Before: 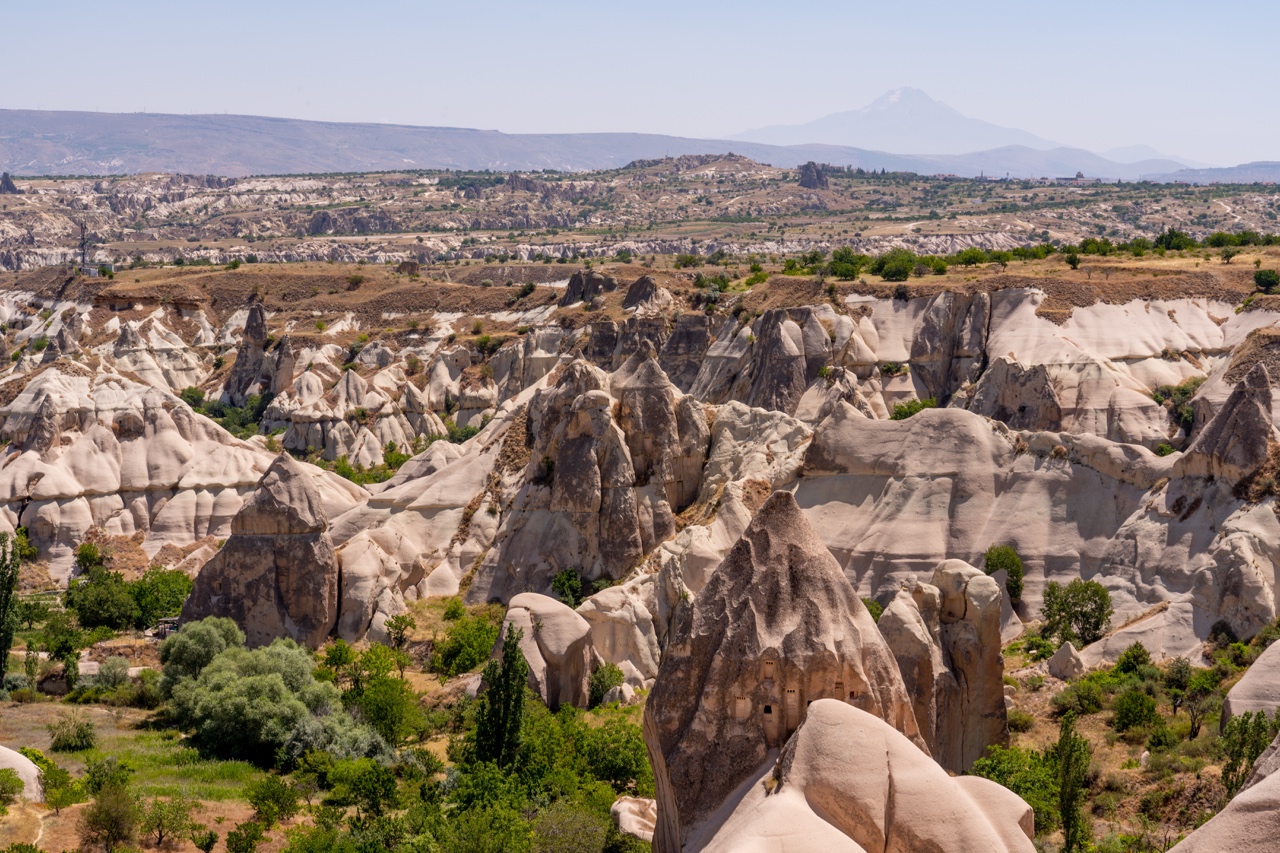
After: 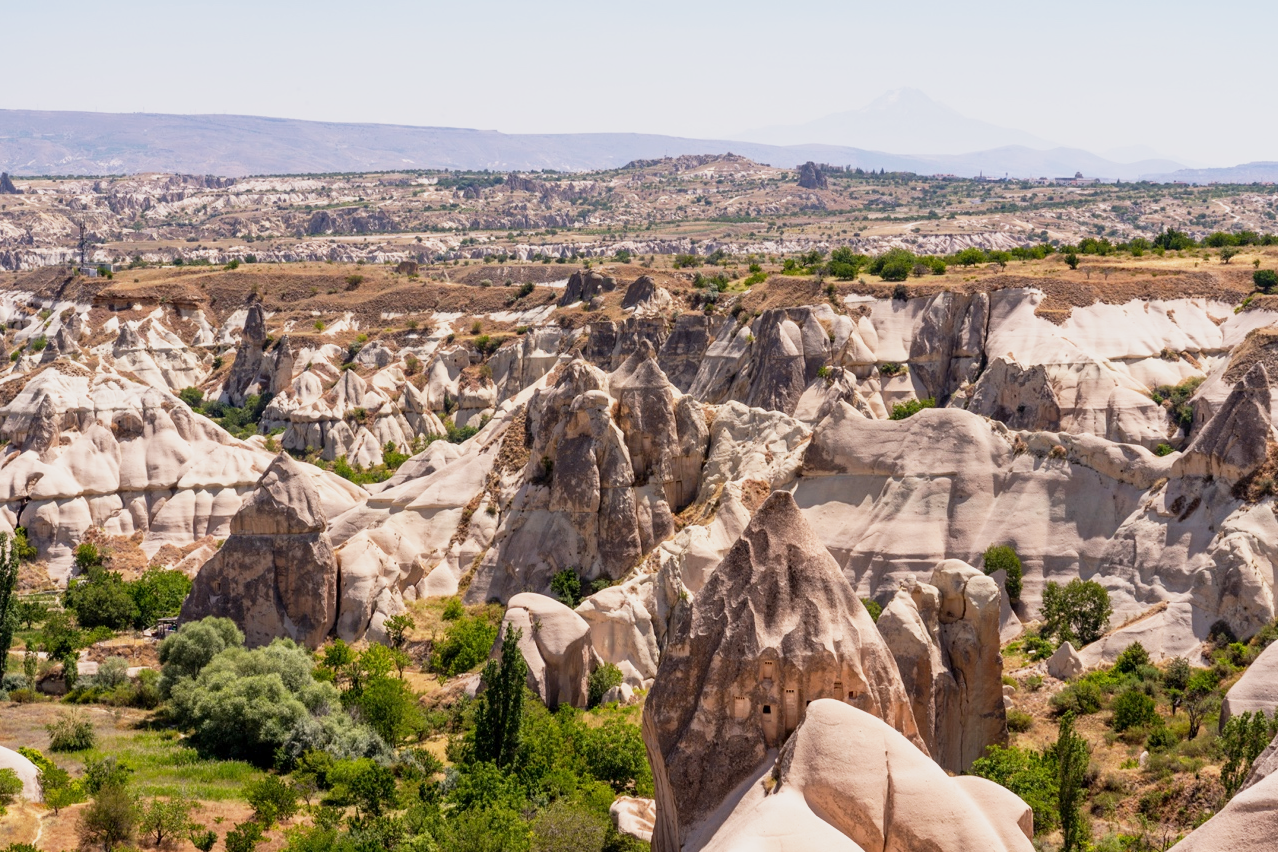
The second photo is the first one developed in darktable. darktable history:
crop and rotate: left 0.126%
base curve: curves: ch0 [(0, 0) (0.088, 0.125) (0.176, 0.251) (0.354, 0.501) (0.613, 0.749) (1, 0.877)], preserve colors none
